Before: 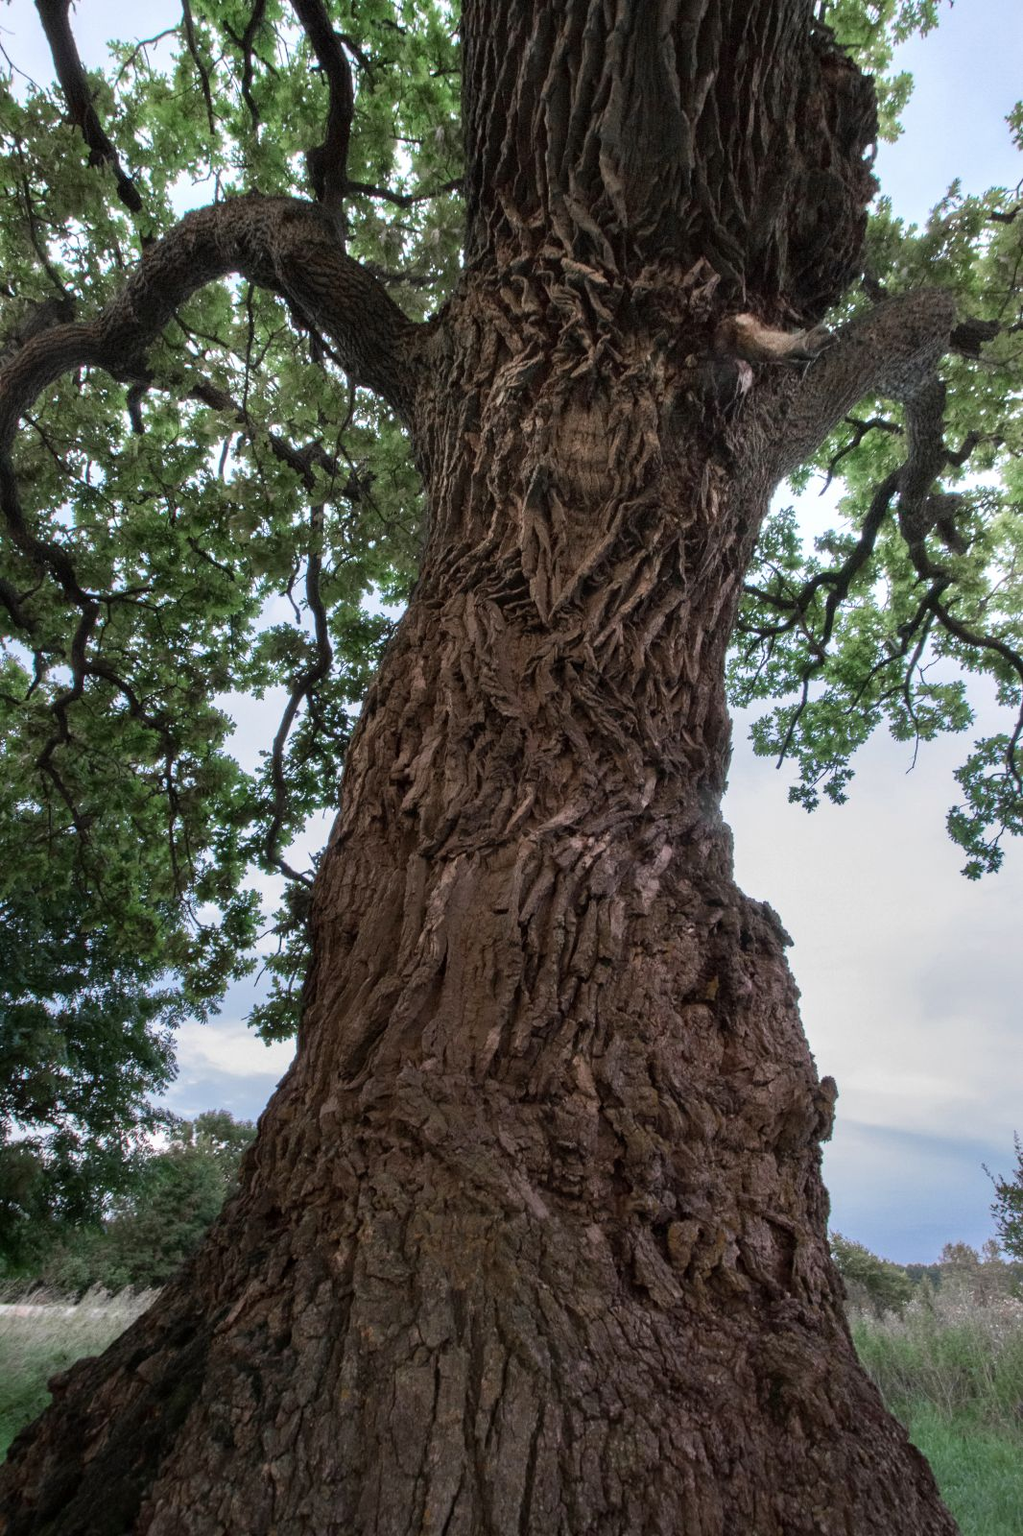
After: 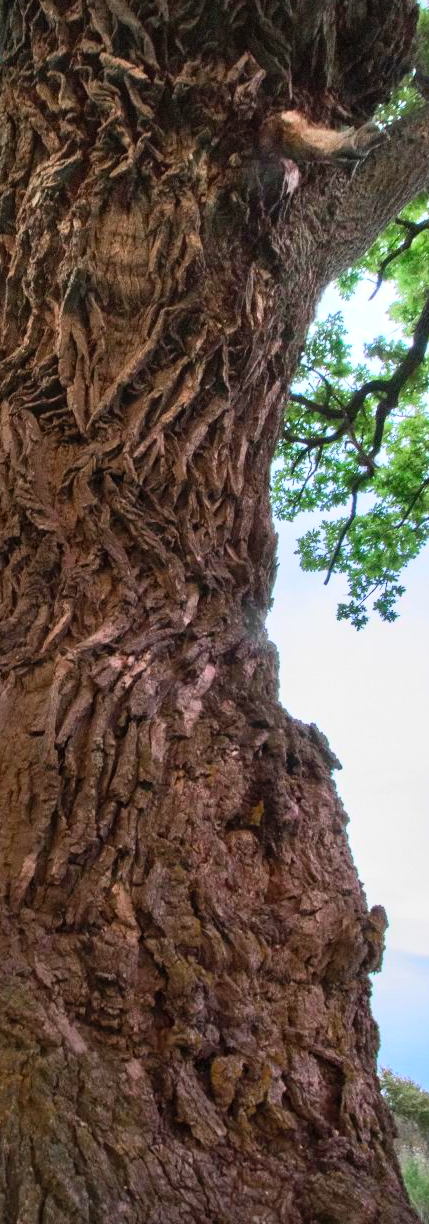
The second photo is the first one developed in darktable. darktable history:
contrast brightness saturation: contrast 0.202, brightness 0.203, saturation 0.793
crop: left 45.565%, top 13.545%, right 14.102%, bottom 9.949%
vignetting: fall-off start 97.38%, fall-off radius 79.25%, width/height ratio 1.109
